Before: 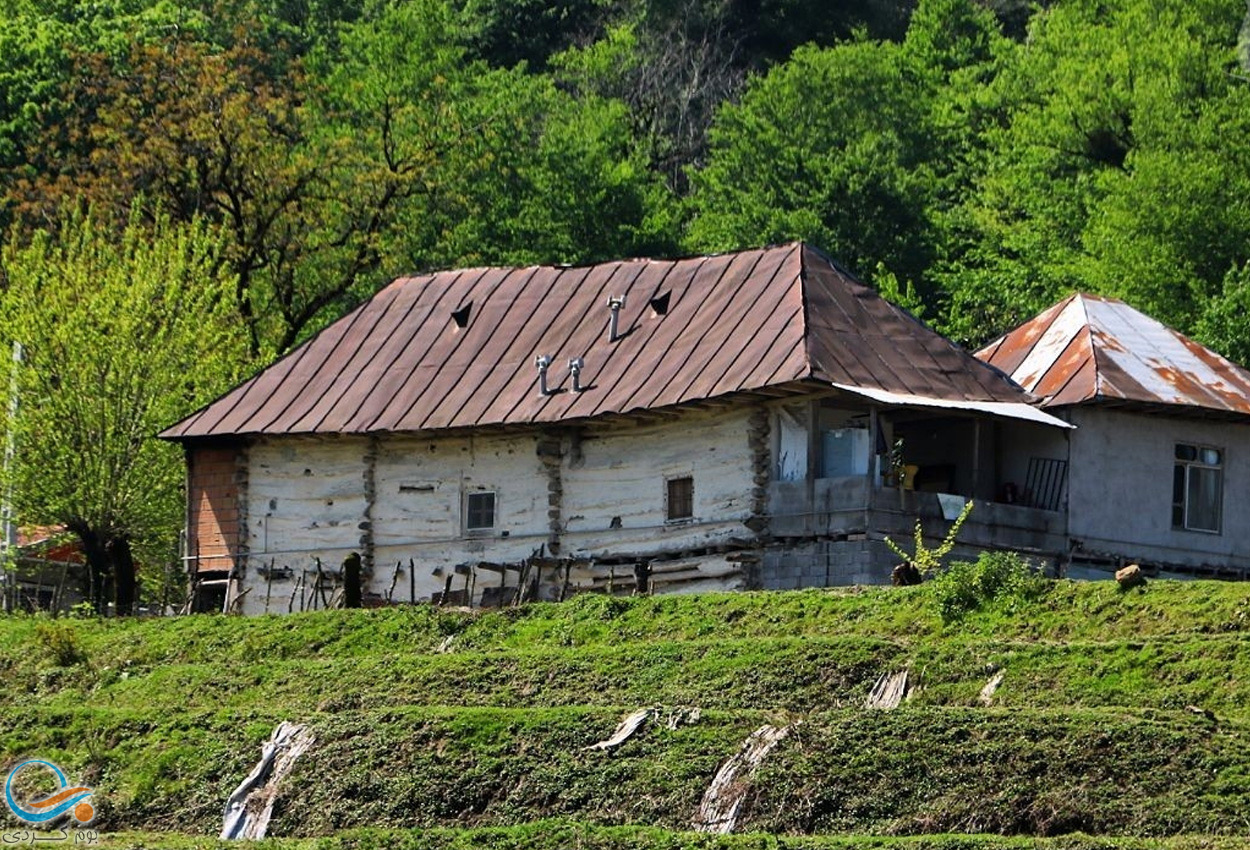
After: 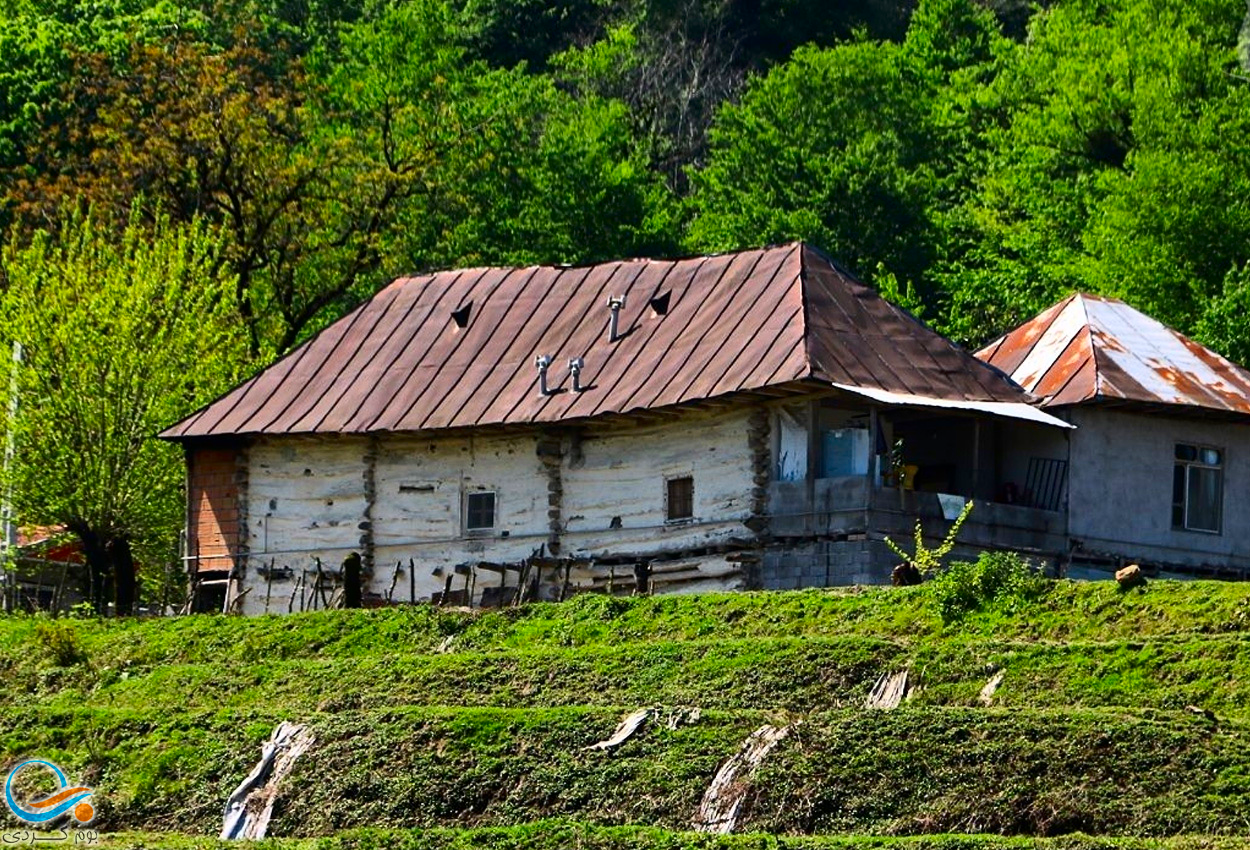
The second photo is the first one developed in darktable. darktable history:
contrast brightness saturation: contrast 0.16, saturation 0.32
shadows and highlights: shadows -30, highlights 30
